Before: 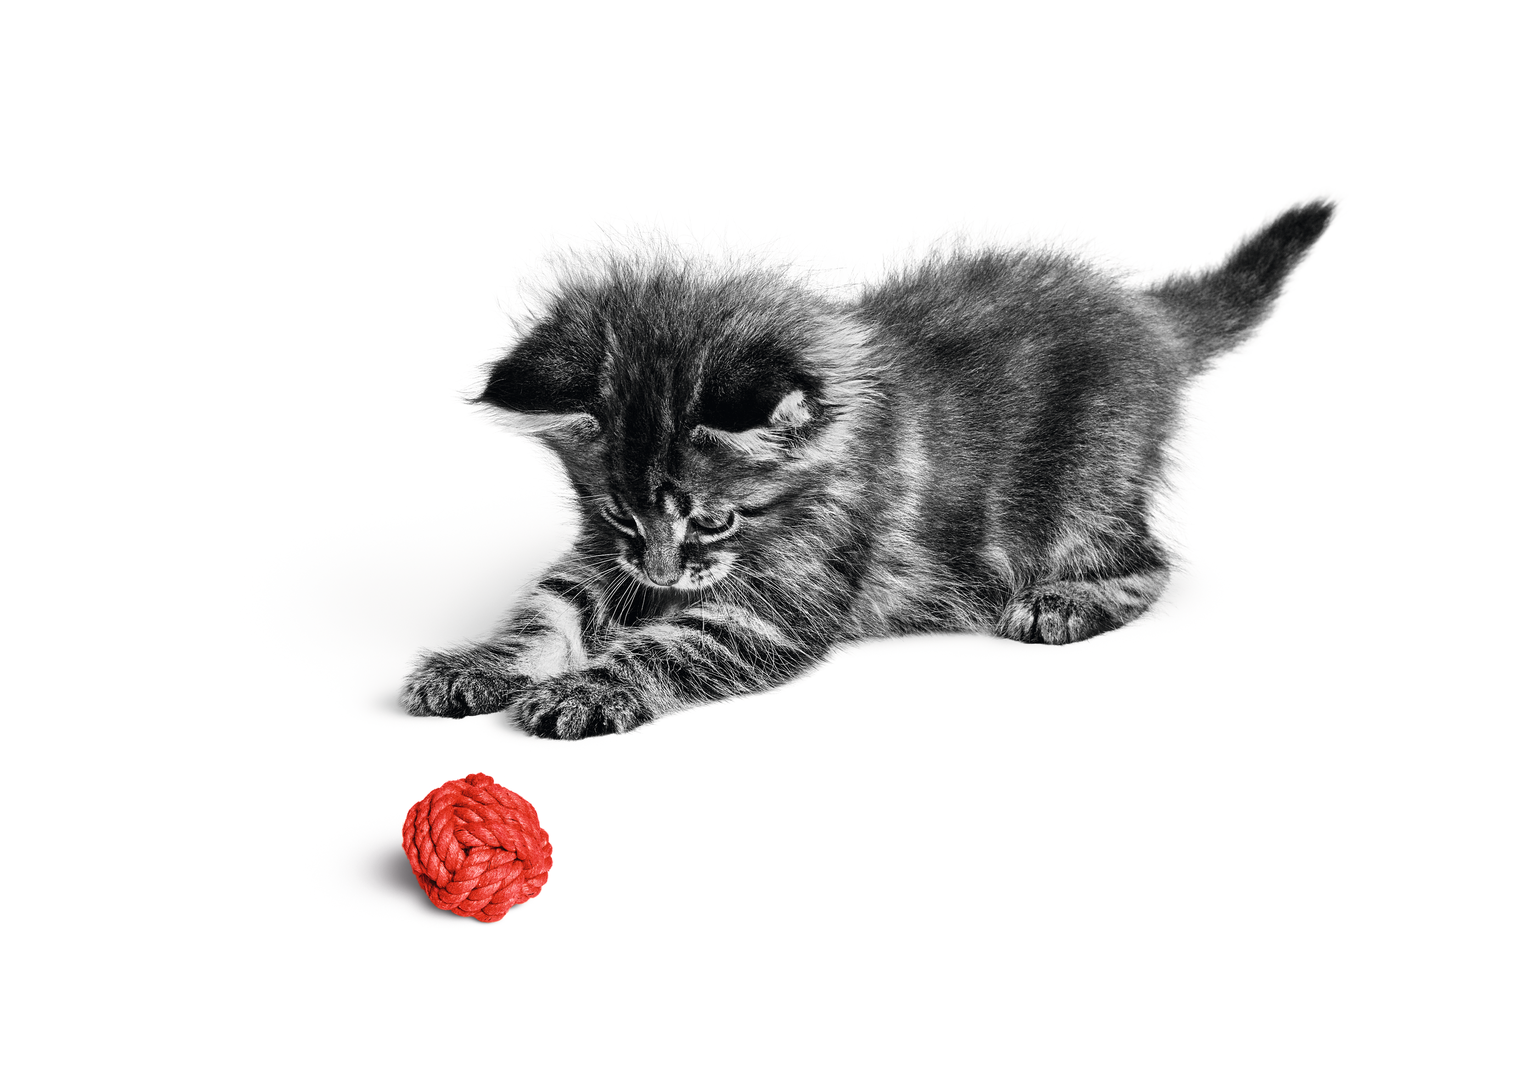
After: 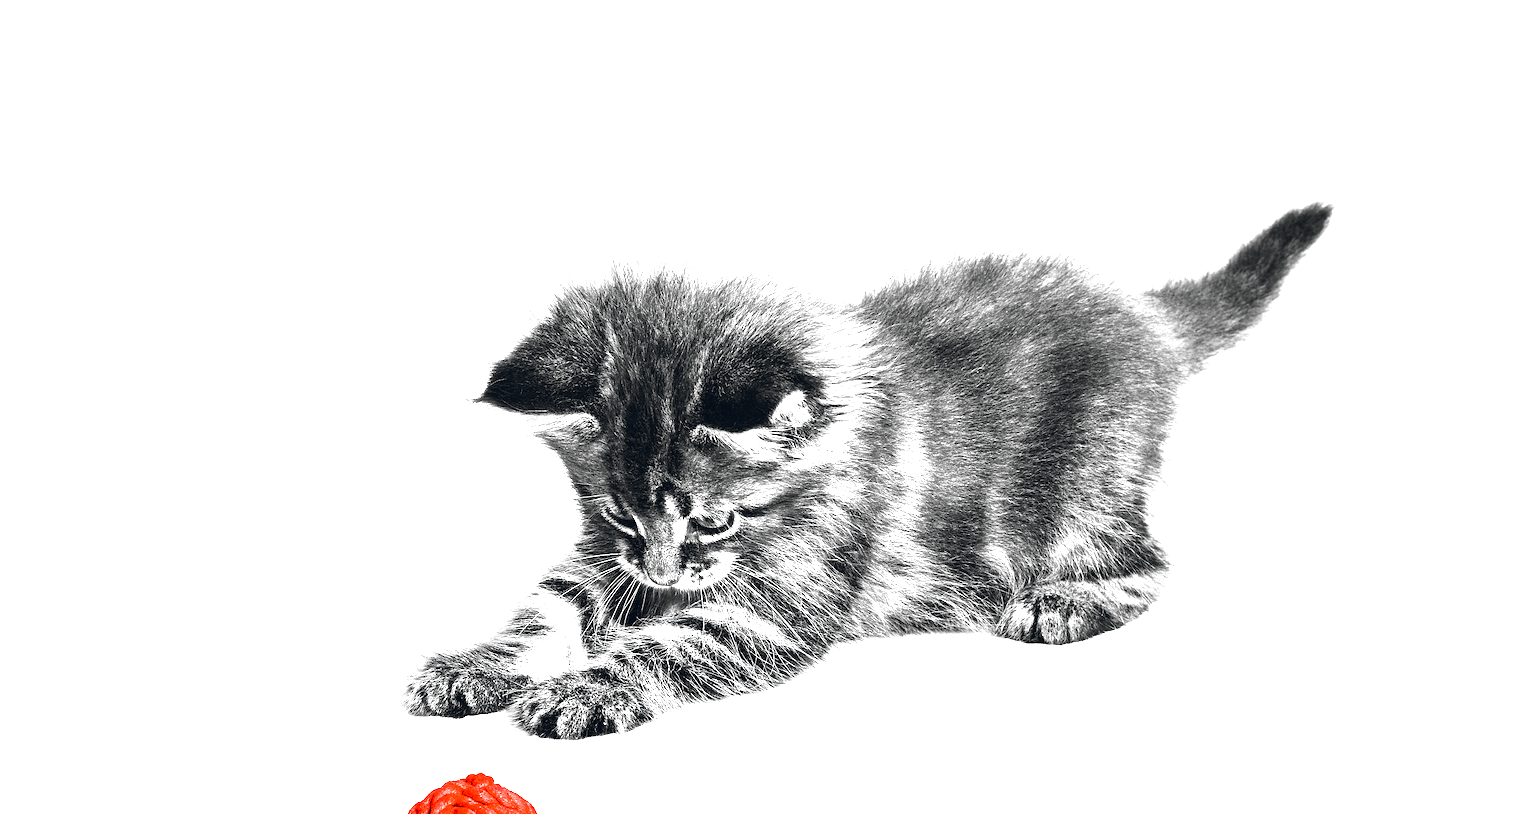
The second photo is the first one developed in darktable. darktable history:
color balance rgb: power › hue 328.24°, linear chroma grading › global chroma 20.238%, perceptual saturation grading › global saturation 20%, perceptual saturation grading › highlights -24.841%, perceptual saturation grading › shadows 49.327%, global vibrance 9.511%
exposure: black level correction 0, exposure 1.387 EV, compensate highlight preservation false
crop: bottom 24.983%
